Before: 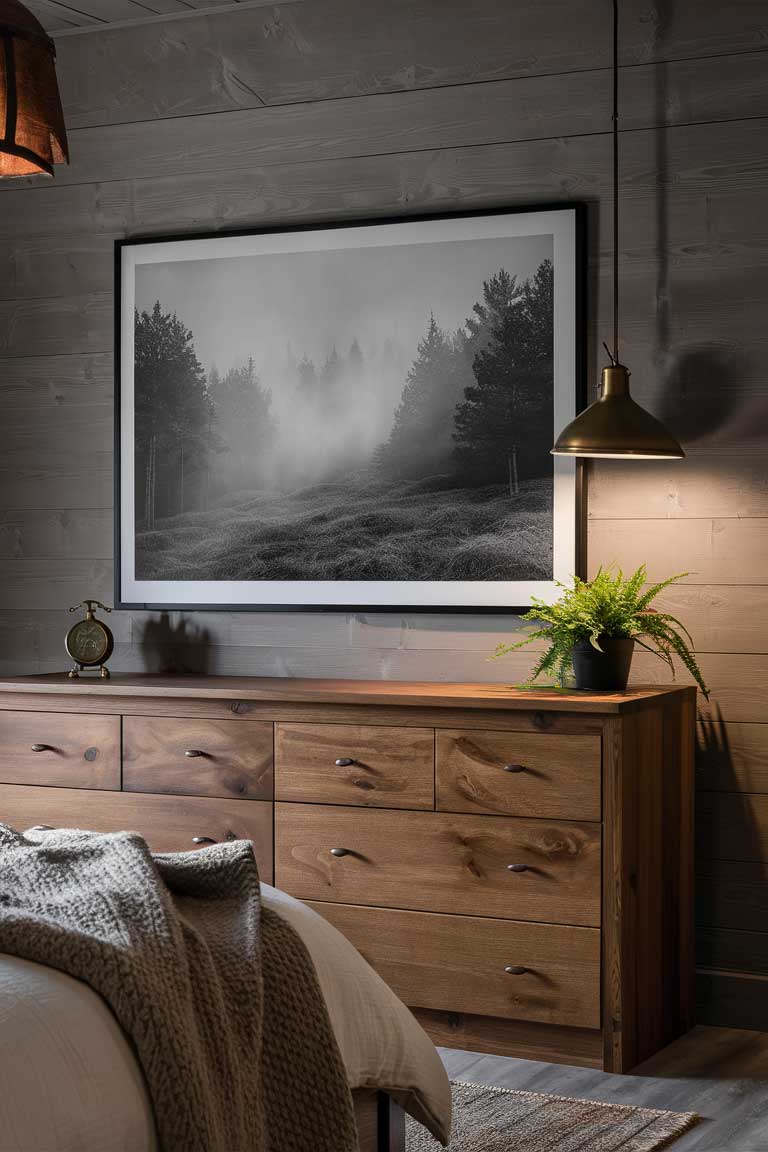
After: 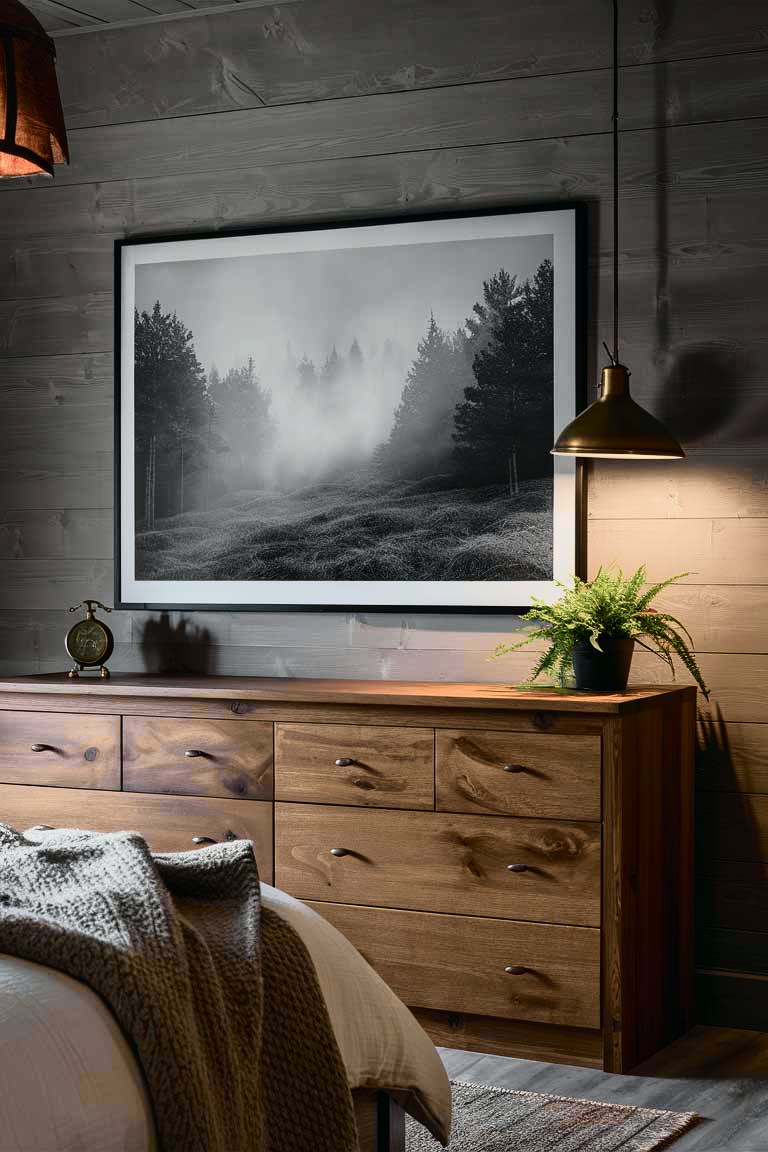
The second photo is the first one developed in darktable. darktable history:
tone curve: curves: ch0 [(0, 0.008) (0.081, 0.044) (0.177, 0.123) (0.283, 0.253) (0.416, 0.449) (0.495, 0.524) (0.661, 0.756) (0.796, 0.859) (1, 0.951)]; ch1 [(0, 0) (0.161, 0.092) (0.35, 0.33) (0.392, 0.392) (0.427, 0.426) (0.479, 0.472) (0.505, 0.5) (0.521, 0.524) (0.567, 0.564) (0.583, 0.588) (0.625, 0.627) (0.678, 0.733) (1, 1)]; ch2 [(0, 0) (0.346, 0.362) (0.404, 0.427) (0.502, 0.499) (0.531, 0.523) (0.544, 0.561) (0.58, 0.59) (0.629, 0.642) (0.717, 0.678) (1, 1)], color space Lab, independent channels, preserve colors none
